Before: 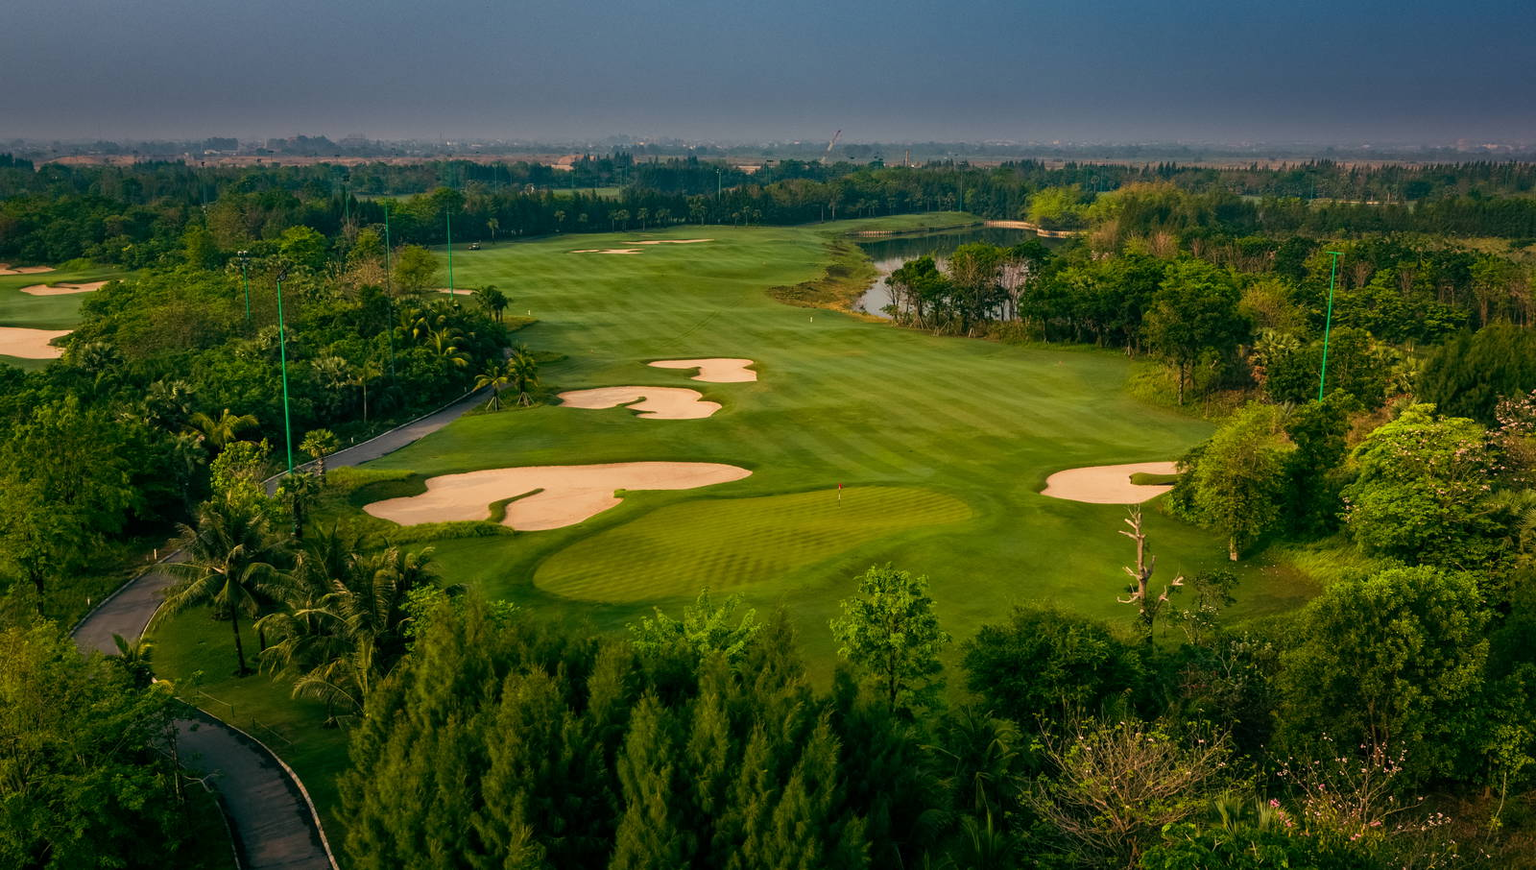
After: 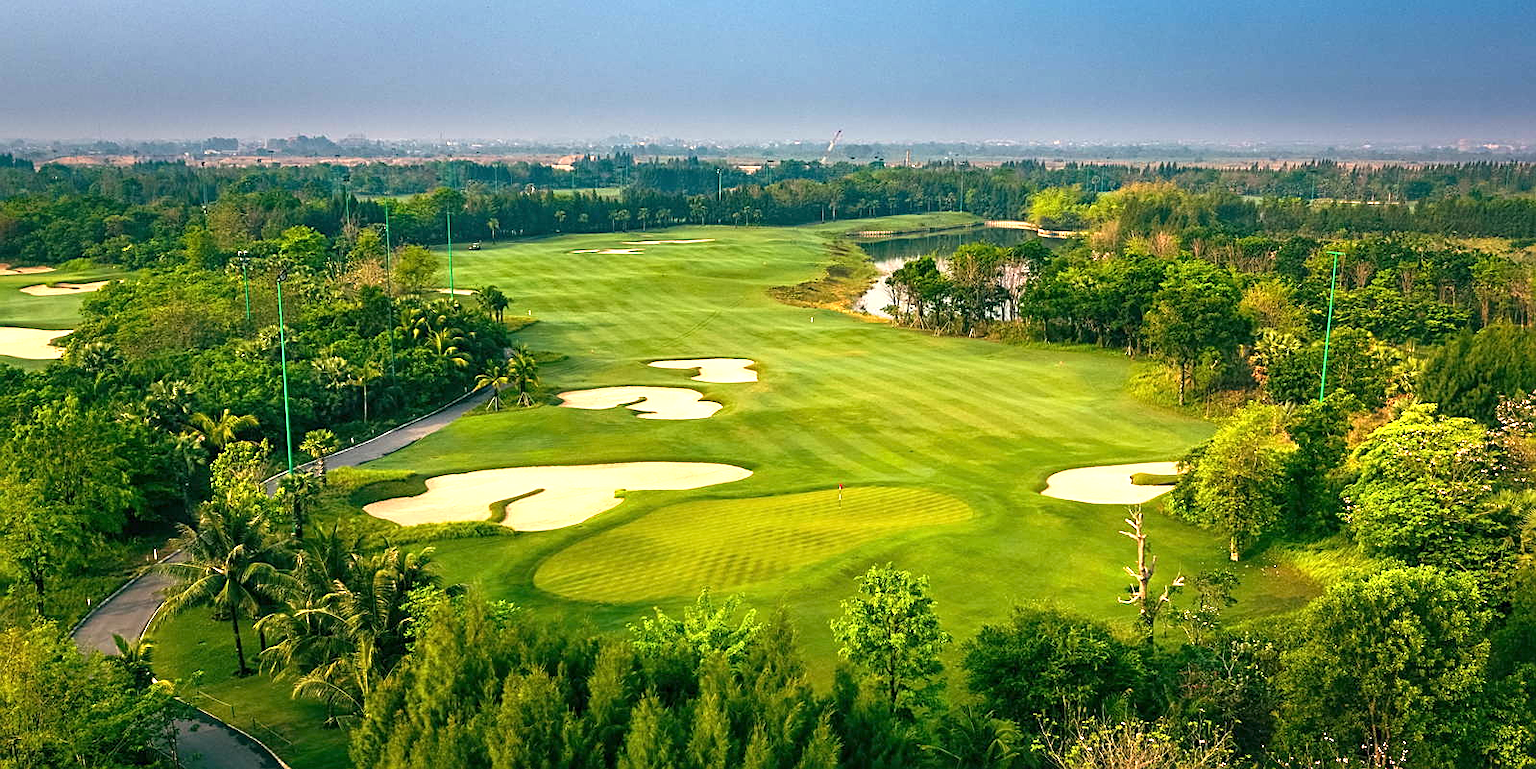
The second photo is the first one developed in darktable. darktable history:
exposure: black level correction 0, exposure 1.503 EV, compensate exposure bias true, compensate highlight preservation false
crop and rotate: top 0%, bottom 11.515%
sharpen: on, module defaults
